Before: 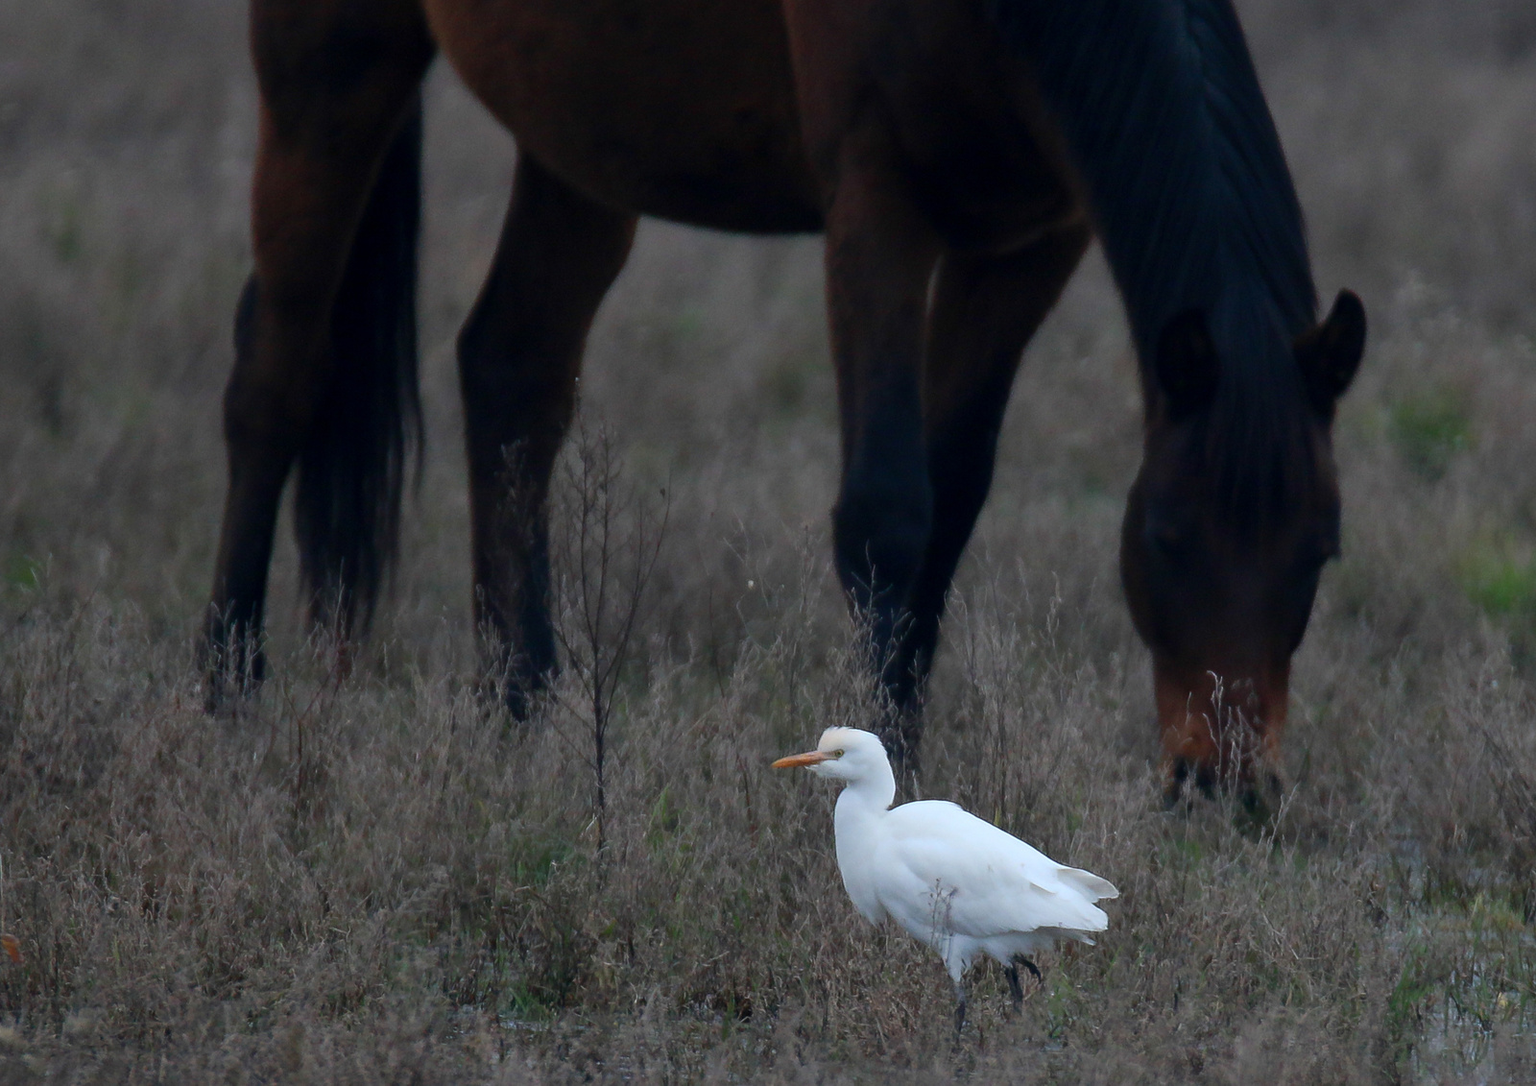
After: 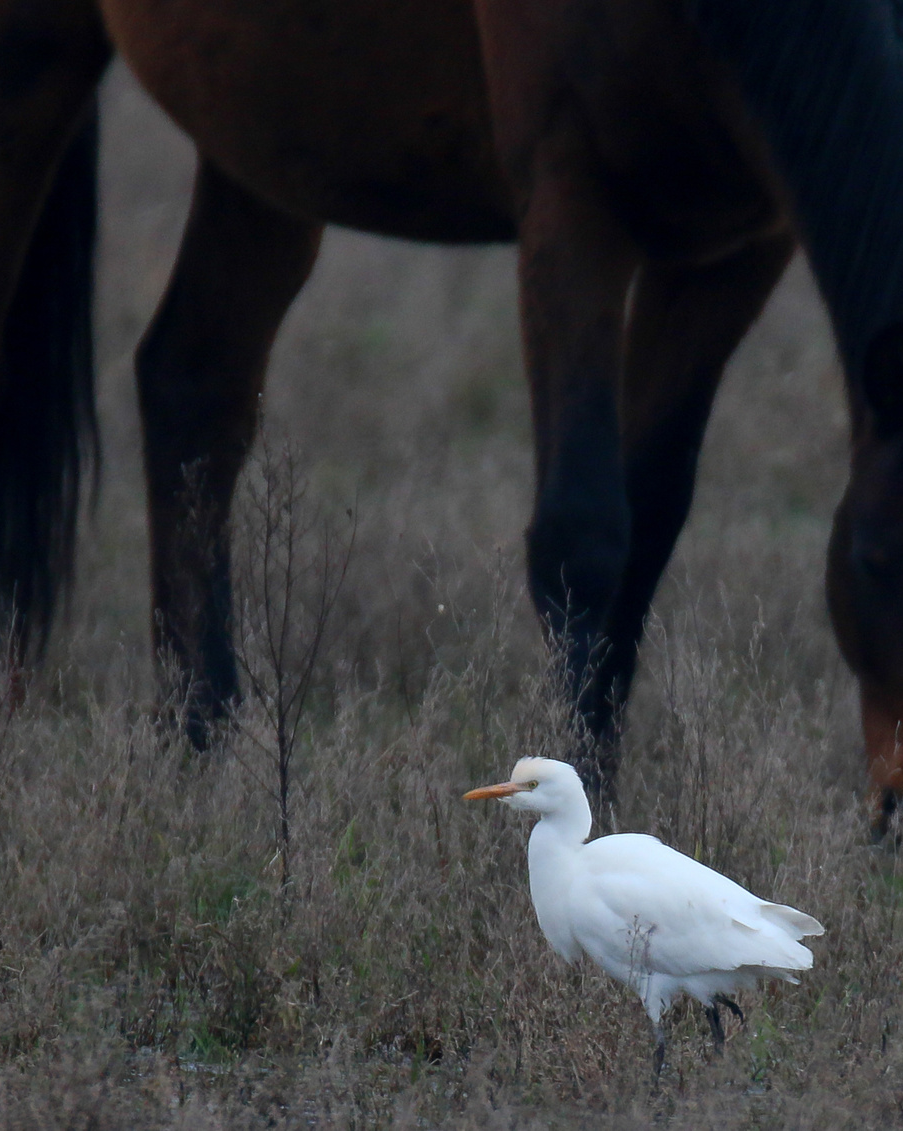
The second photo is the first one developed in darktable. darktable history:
crop: left 21.351%, right 22.182%
